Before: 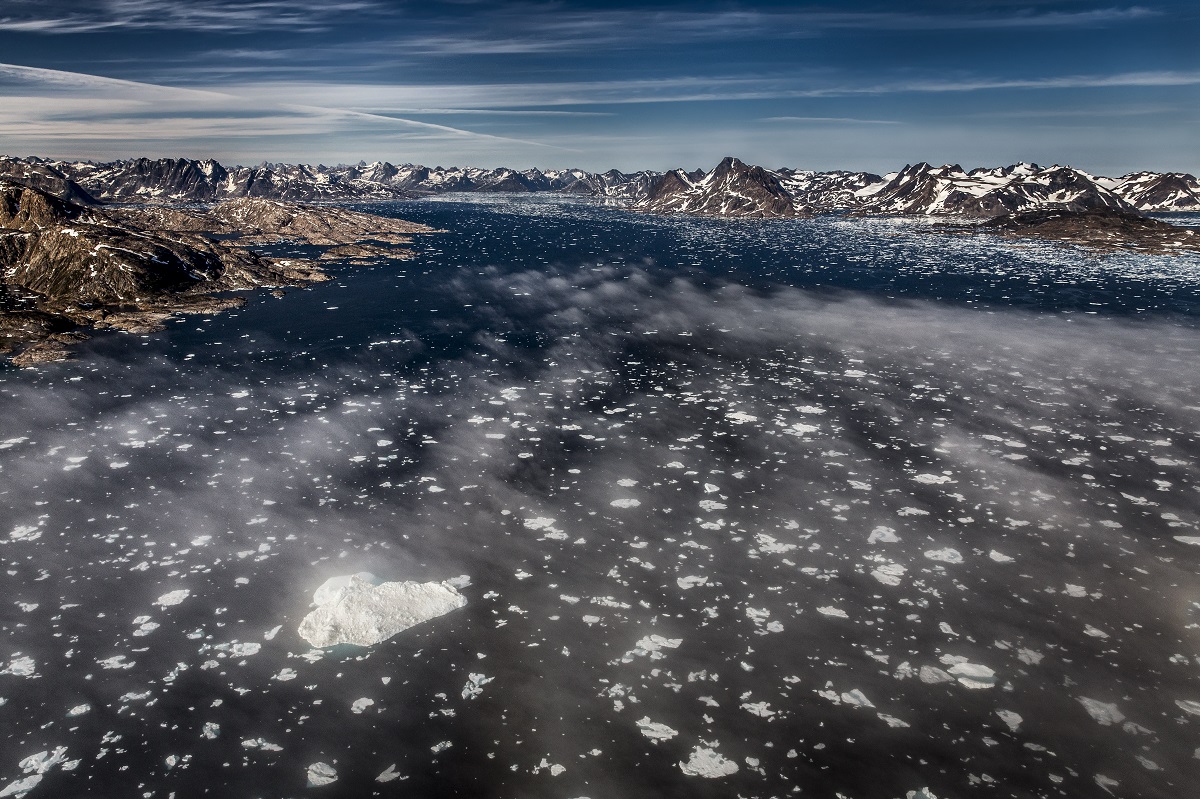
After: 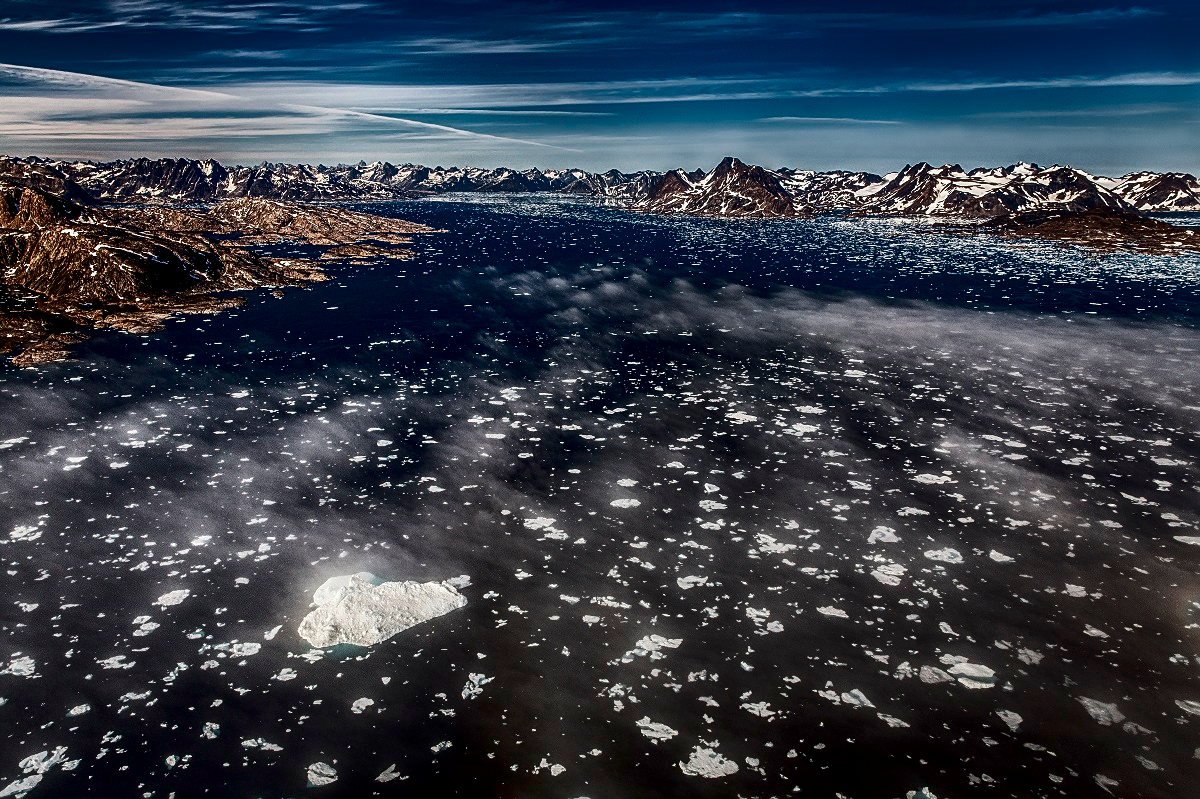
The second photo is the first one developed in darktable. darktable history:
contrast brightness saturation: contrast 0.221, brightness -0.195, saturation 0.231
local contrast: on, module defaults
sharpen: on, module defaults
